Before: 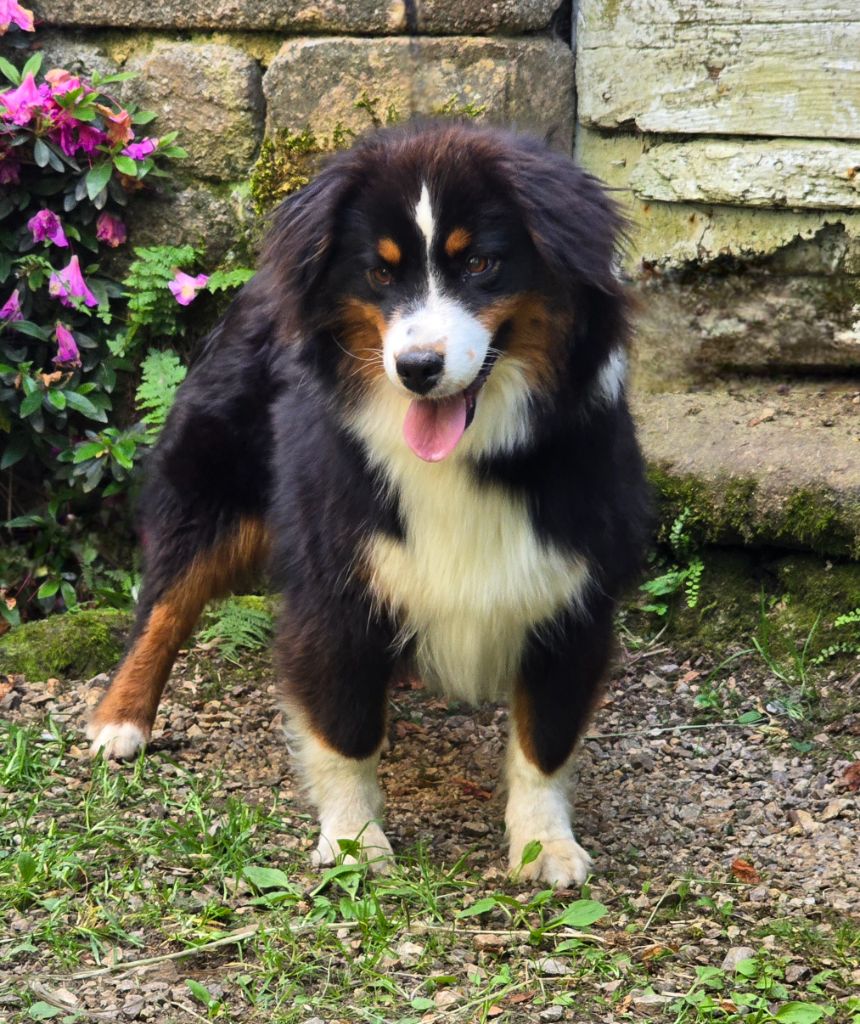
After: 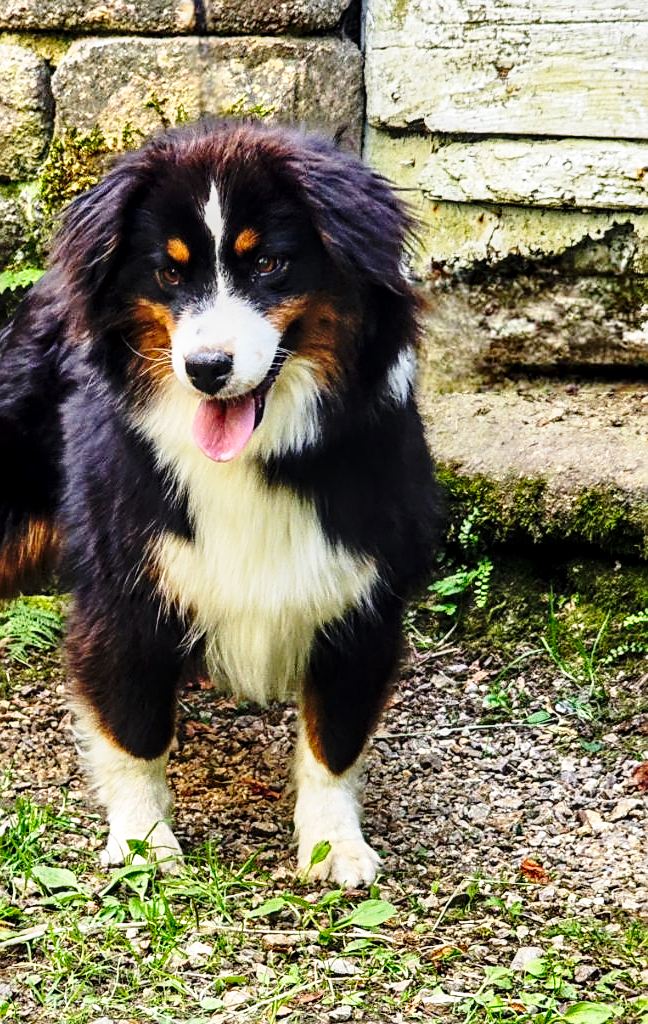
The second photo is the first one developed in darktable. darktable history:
sharpen: on, module defaults
crop and rotate: left 24.6%
base curve: curves: ch0 [(0, 0) (0.04, 0.03) (0.133, 0.232) (0.448, 0.748) (0.843, 0.968) (1, 1)], preserve colors none
local contrast: highlights 40%, shadows 60%, detail 136%, midtone range 0.514
